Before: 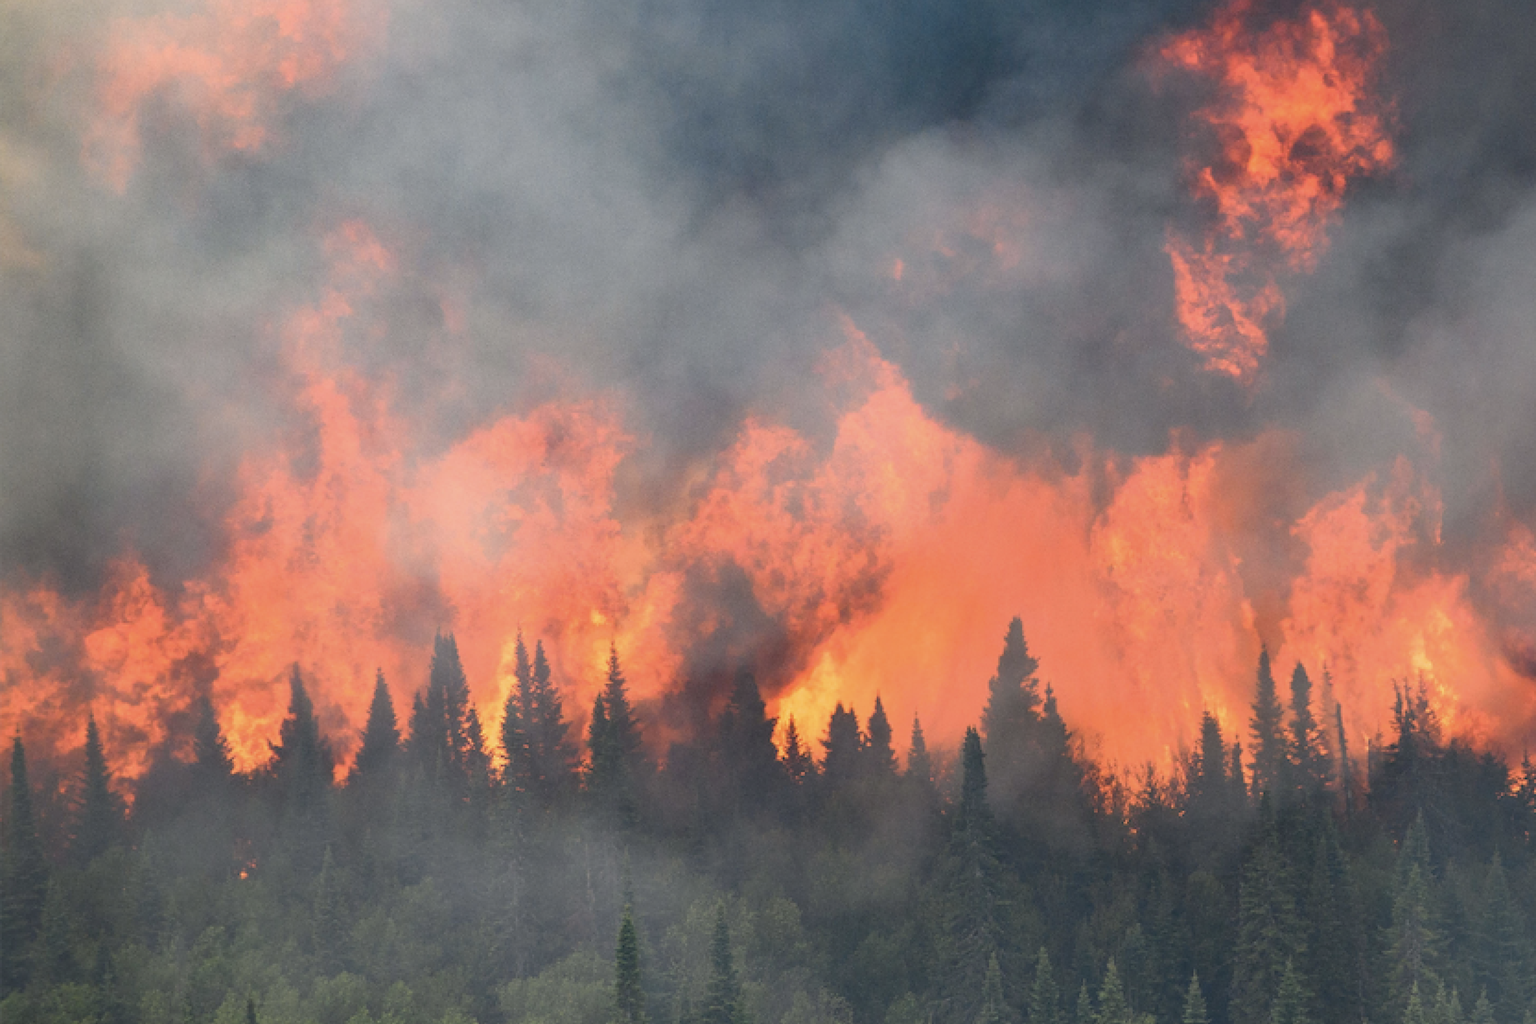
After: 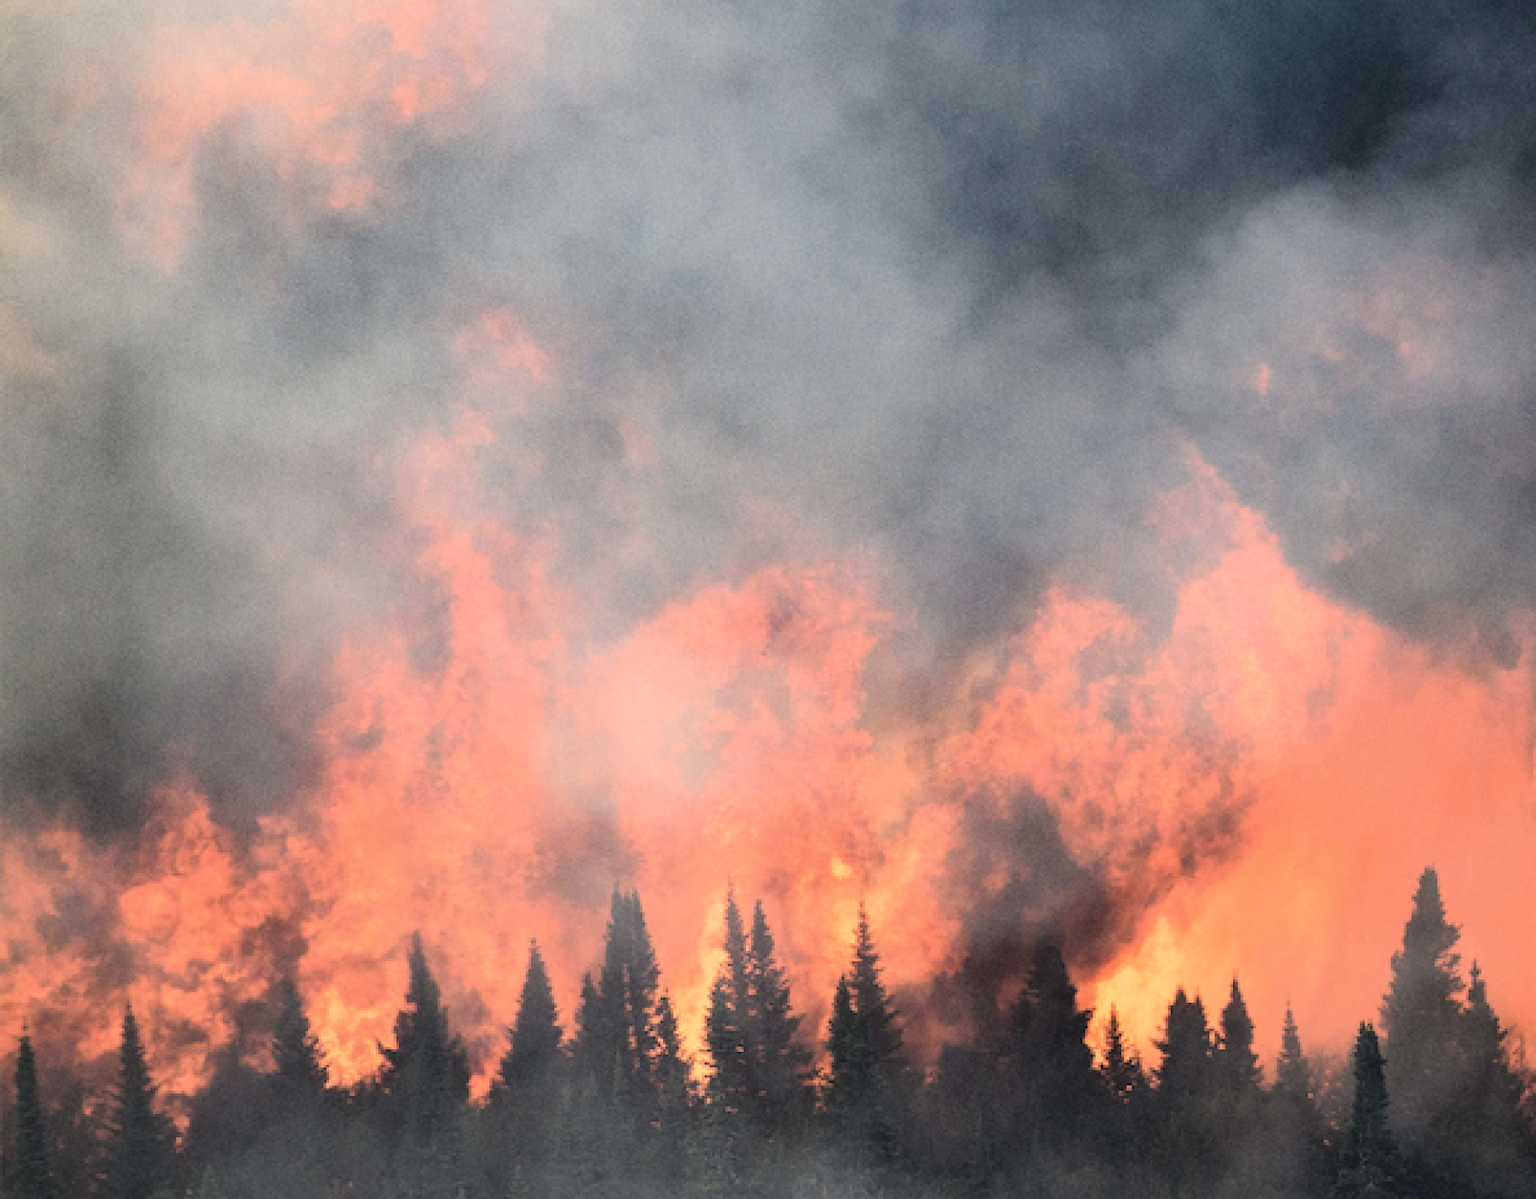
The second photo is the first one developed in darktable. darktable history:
crop: right 28.885%, bottom 16.626%
filmic rgb: black relative exposure -5.42 EV, white relative exposure 2.85 EV, dynamic range scaling -37.73%, hardness 4, contrast 1.605, highlights saturation mix -0.93%
